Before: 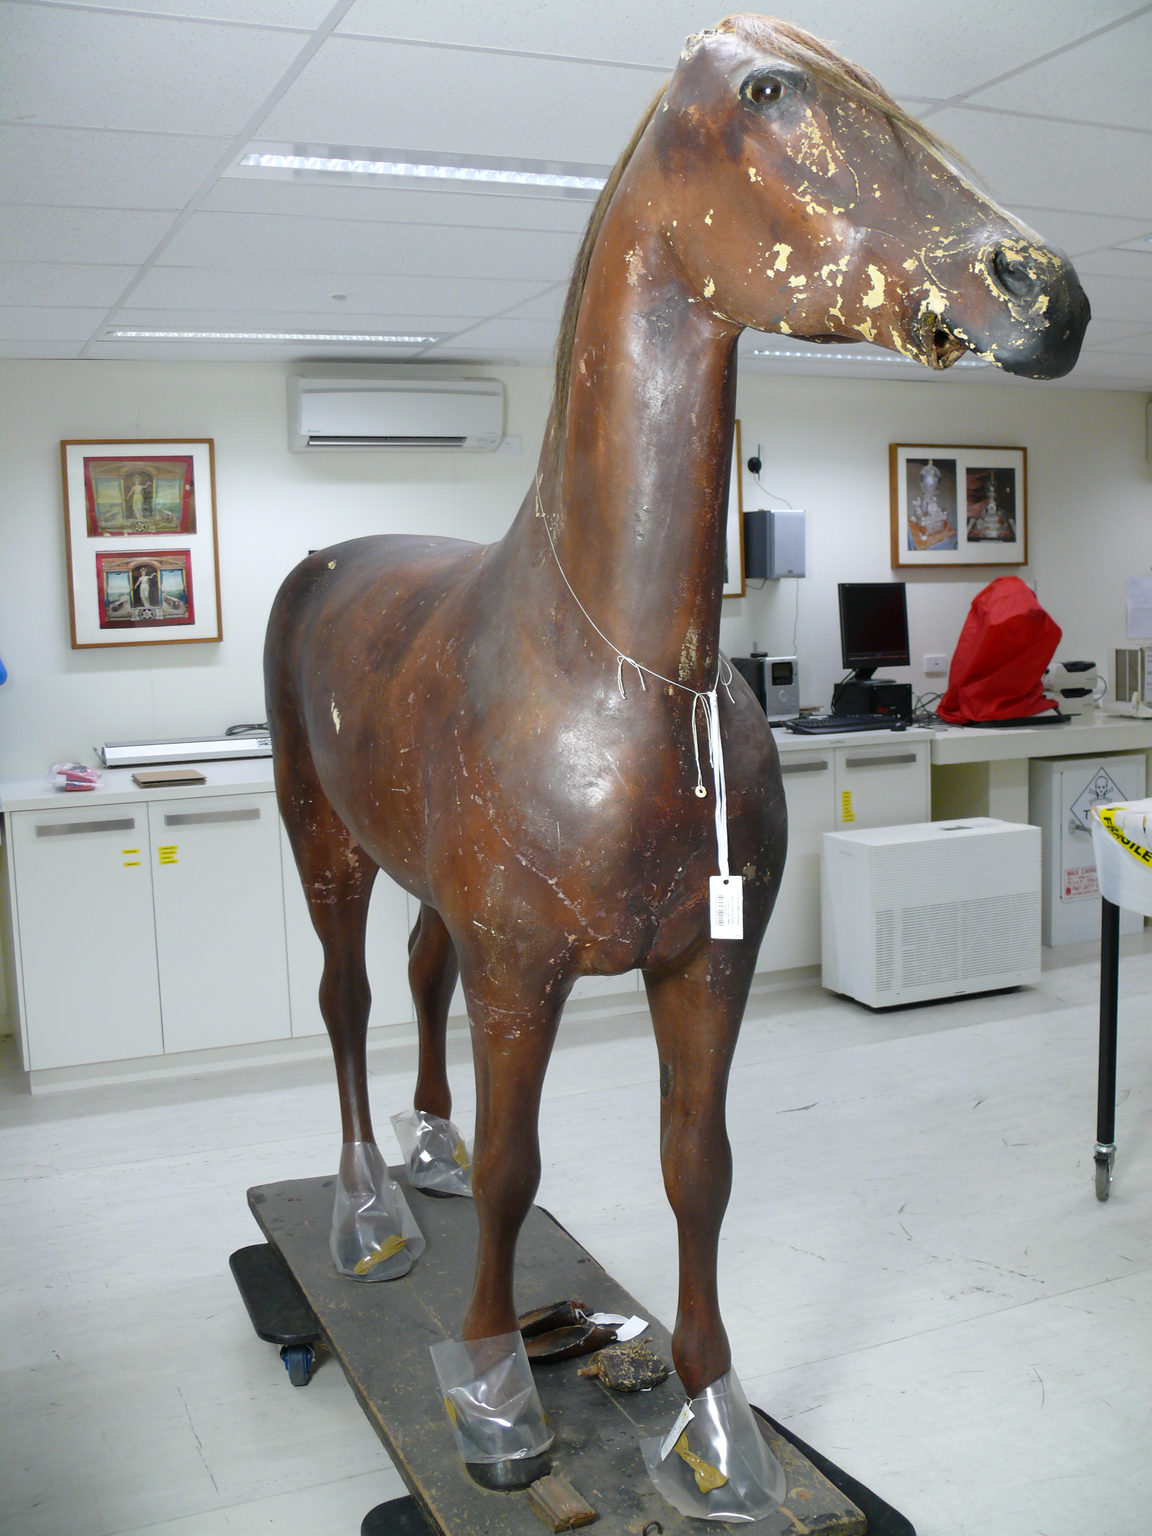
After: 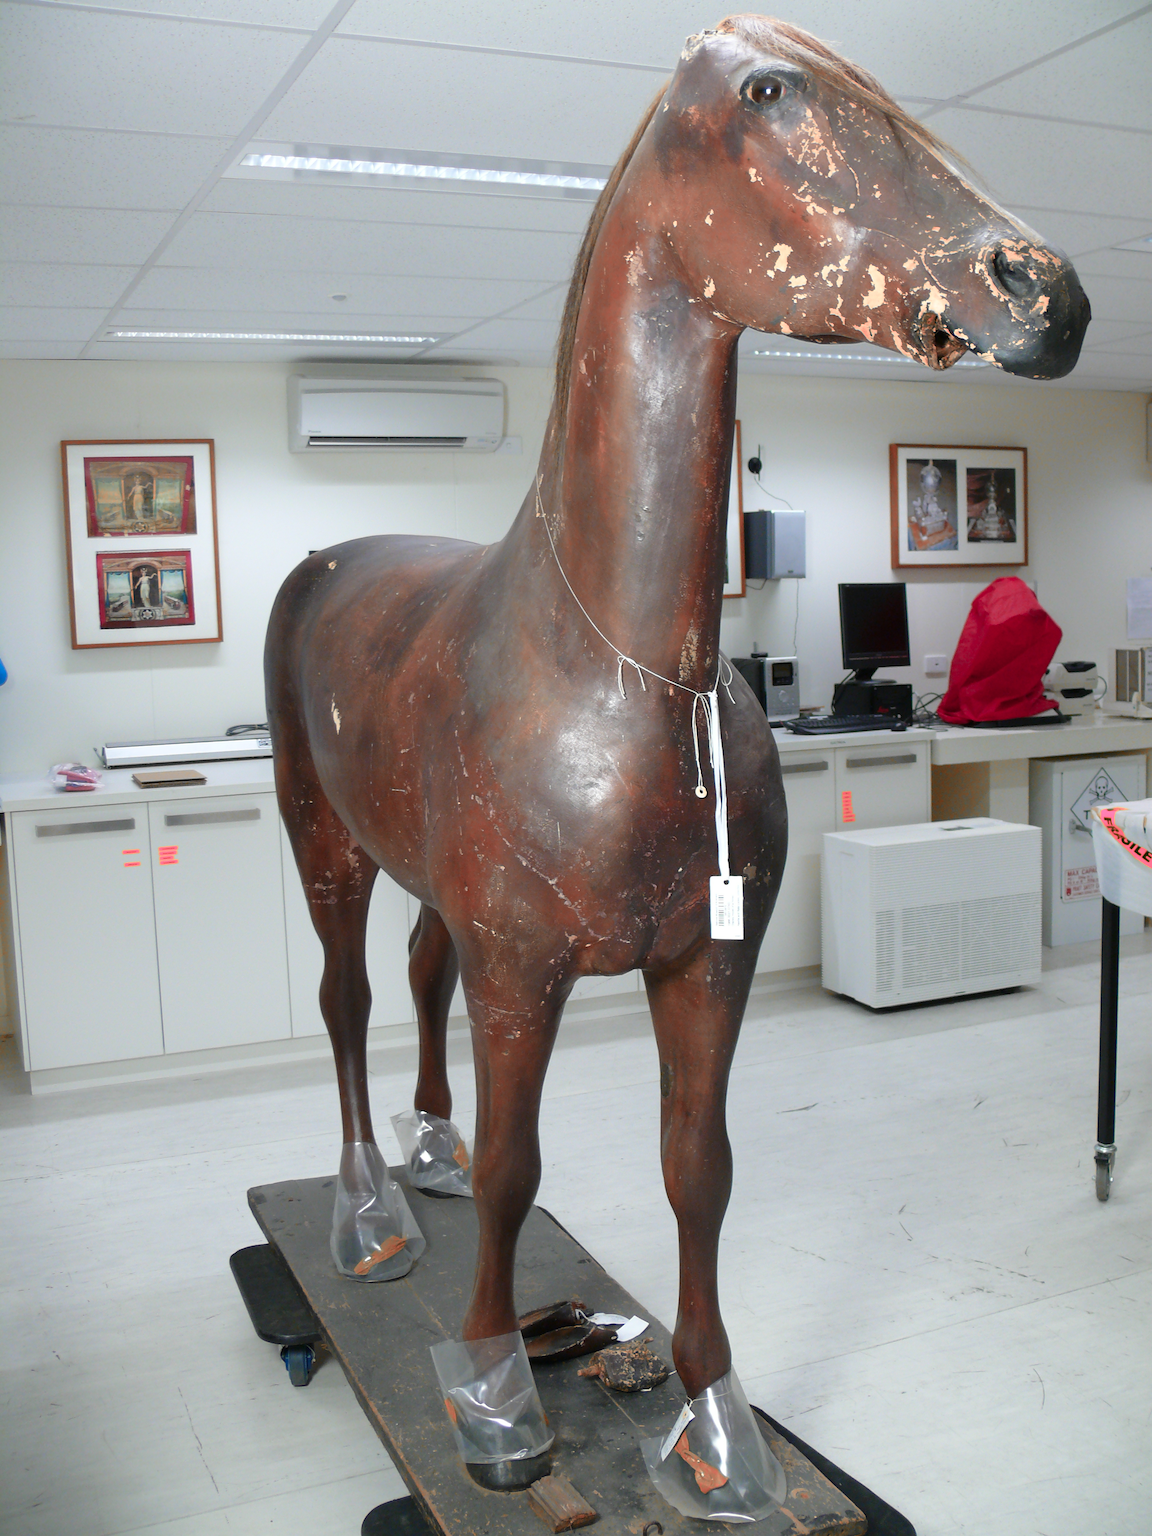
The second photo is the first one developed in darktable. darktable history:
color zones: curves: ch2 [(0, 0.488) (0.143, 0.417) (0.286, 0.212) (0.429, 0.179) (0.571, 0.154) (0.714, 0.415) (0.857, 0.495) (1, 0.488)]
